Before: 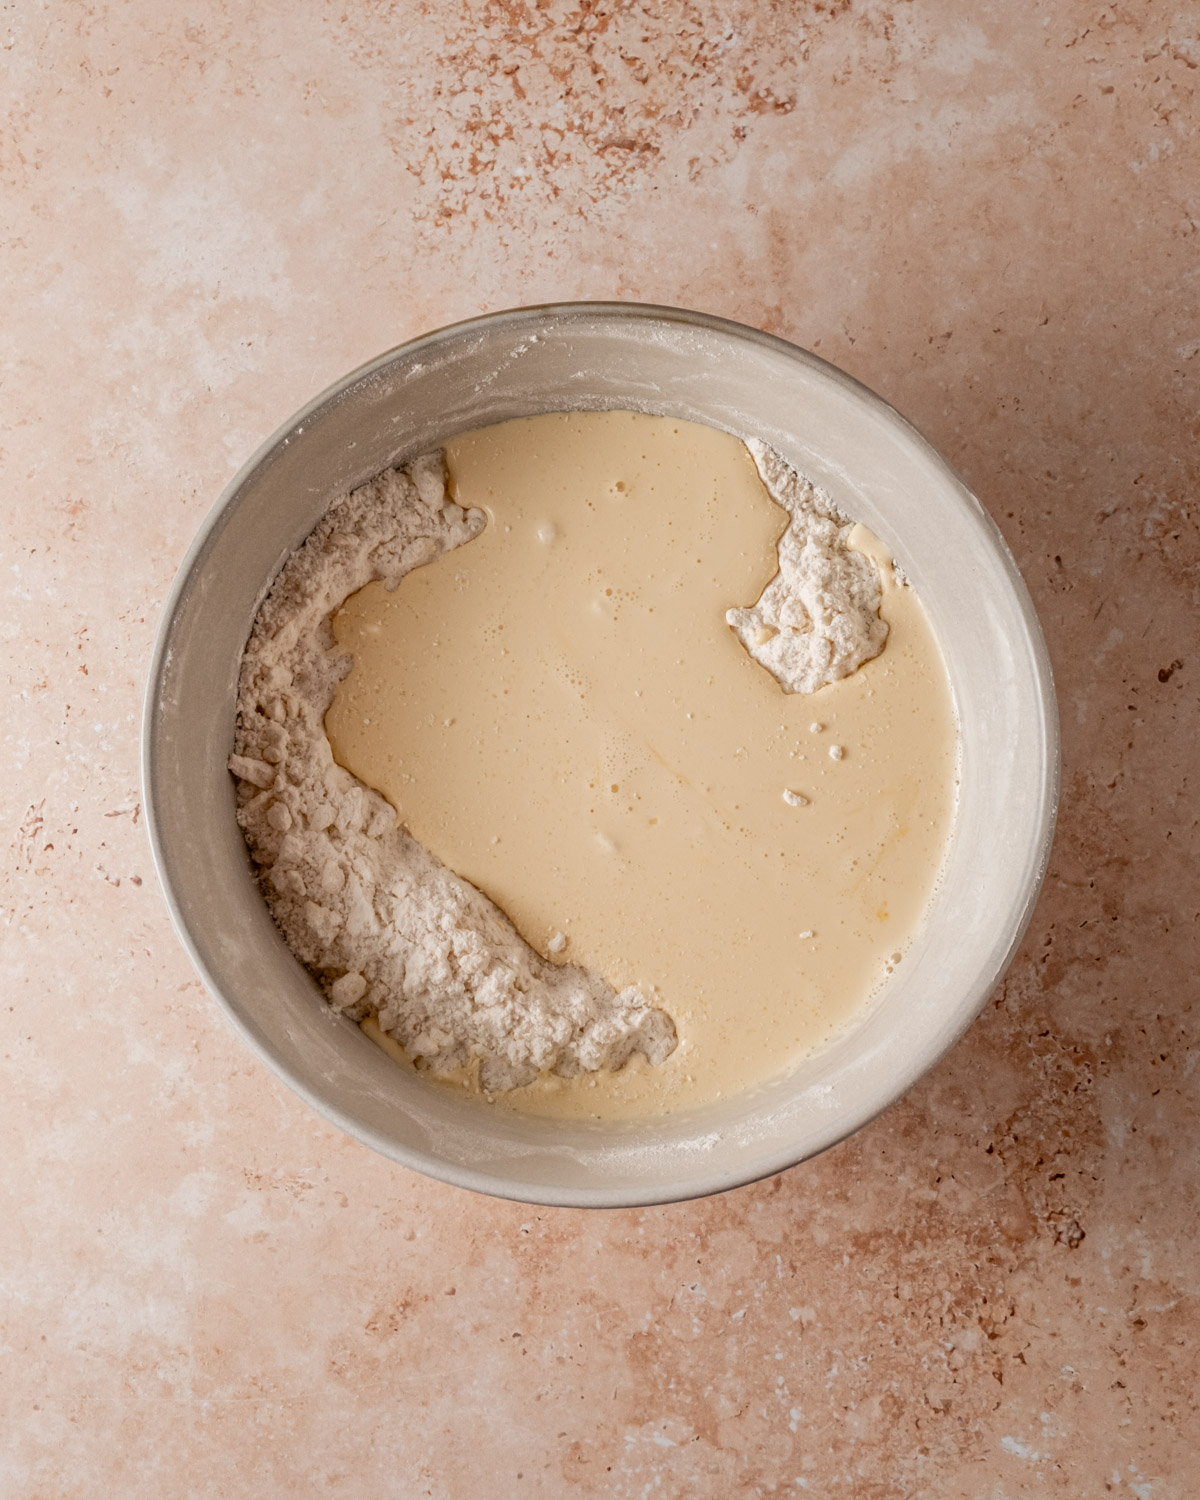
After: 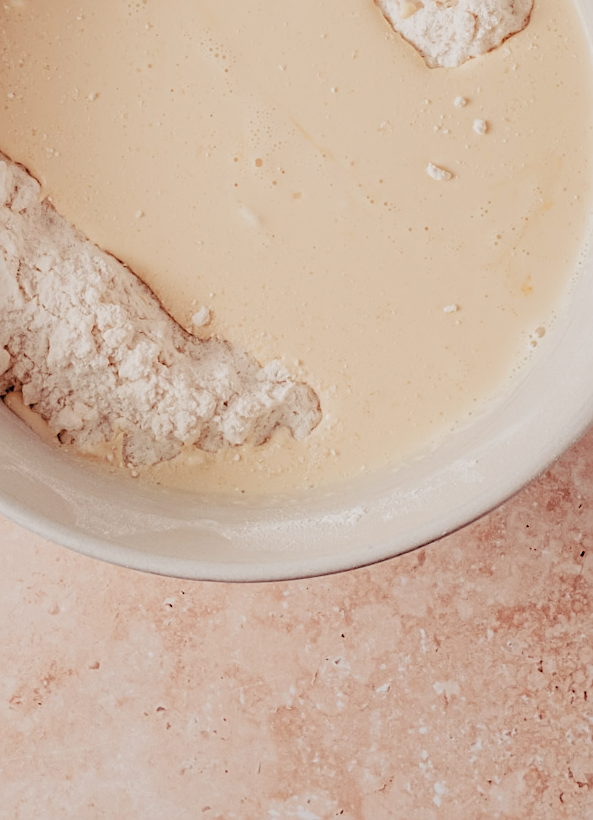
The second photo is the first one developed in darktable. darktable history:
sharpen: on, module defaults
filmic rgb: black relative exposure -4.42 EV, white relative exposure 6.58 EV, hardness 1.85, contrast 0.5
crop: left 29.672%, top 41.786%, right 20.851%, bottom 3.487%
tone equalizer: -8 EV -0.75 EV, -7 EV -0.7 EV, -6 EV -0.6 EV, -5 EV -0.4 EV, -3 EV 0.4 EV, -2 EV 0.6 EV, -1 EV 0.7 EV, +0 EV 0.75 EV, edges refinement/feathering 500, mask exposure compensation -1.57 EV, preserve details no
split-toning: highlights › hue 298.8°, highlights › saturation 0.73, compress 41.76%
local contrast: mode bilateral grid, contrast 100, coarseness 100, detail 108%, midtone range 0.2
exposure: black level correction 0, exposure 1.1 EV, compensate exposure bias true, compensate highlight preservation false
